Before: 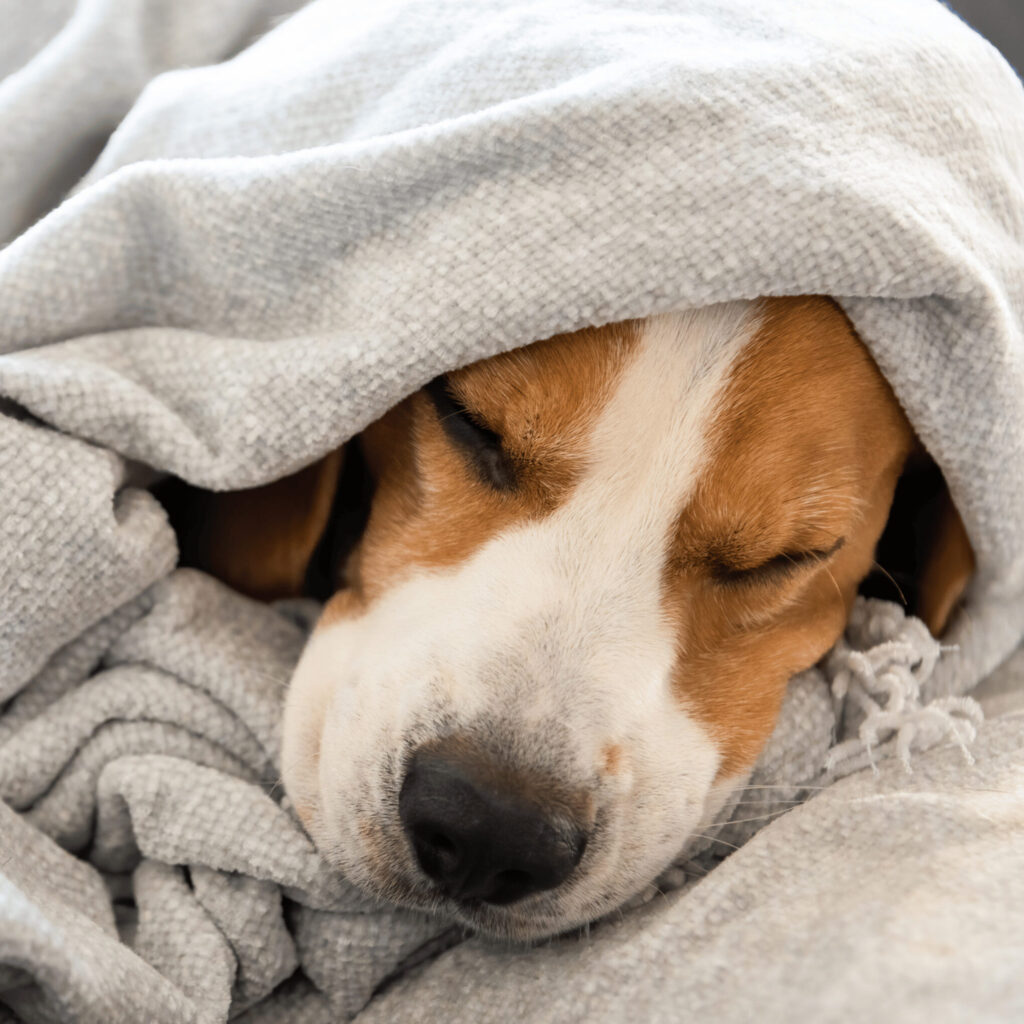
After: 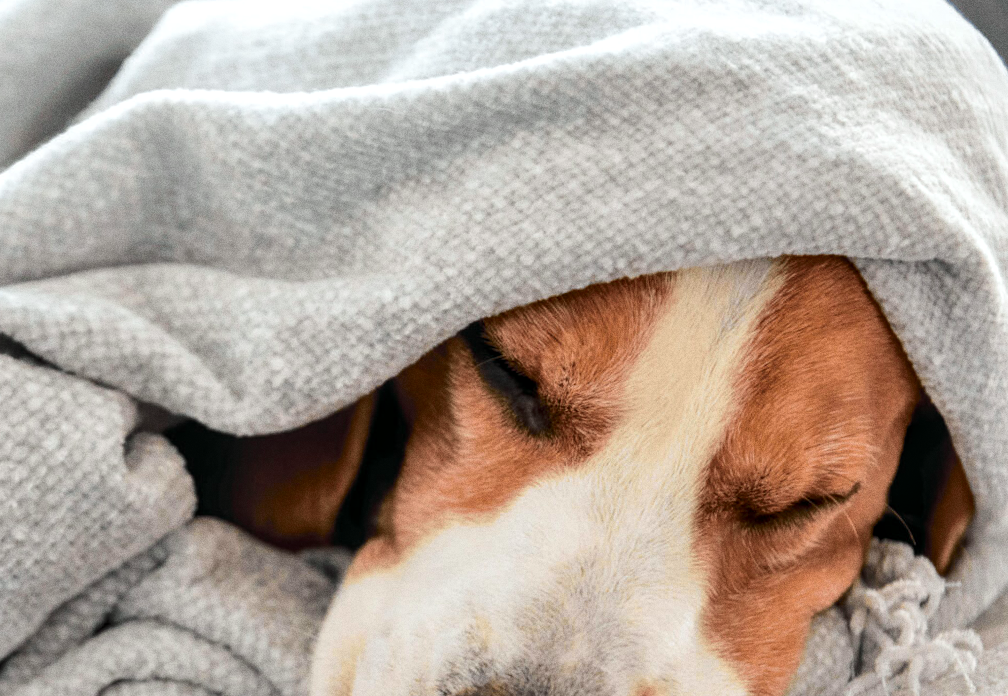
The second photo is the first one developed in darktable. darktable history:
local contrast: highlights 99%, shadows 86%, detail 160%, midtone range 0.2
grain: coarseness 0.09 ISO
tone curve: curves: ch0 [(0, 0.003) (0.211, 0.174) (0.482, 0.519) (0.843, 0.821) (0.992, 0.971)]; ch1 [(0, 0) (0.276, 0.206) (0.393, 0.364) (0.482, 0.477) (0.506, 0.5) (0.523, 0.523) (0.572, 0.592) (0.635, 0.665) (0.695, 0.759) (1, 1)]; ch2 [(0, 0) (0.438, 0.456) (0.498, 0.497) (0.536, 0.527) (0.562, 0.584) (0.619, 0.602) (0.698, 0.698) (1, 1)], color space Lab, independent channels, preserve colors none
rotate and perspective: rotation -0.013°, lens shift (vertical) -0.027, lens shift (horizontal) 0.178, crop left 0.016, crop right 0.989, crop top 0.082, crop bottom 0.918
crop: bottom 24.967%
